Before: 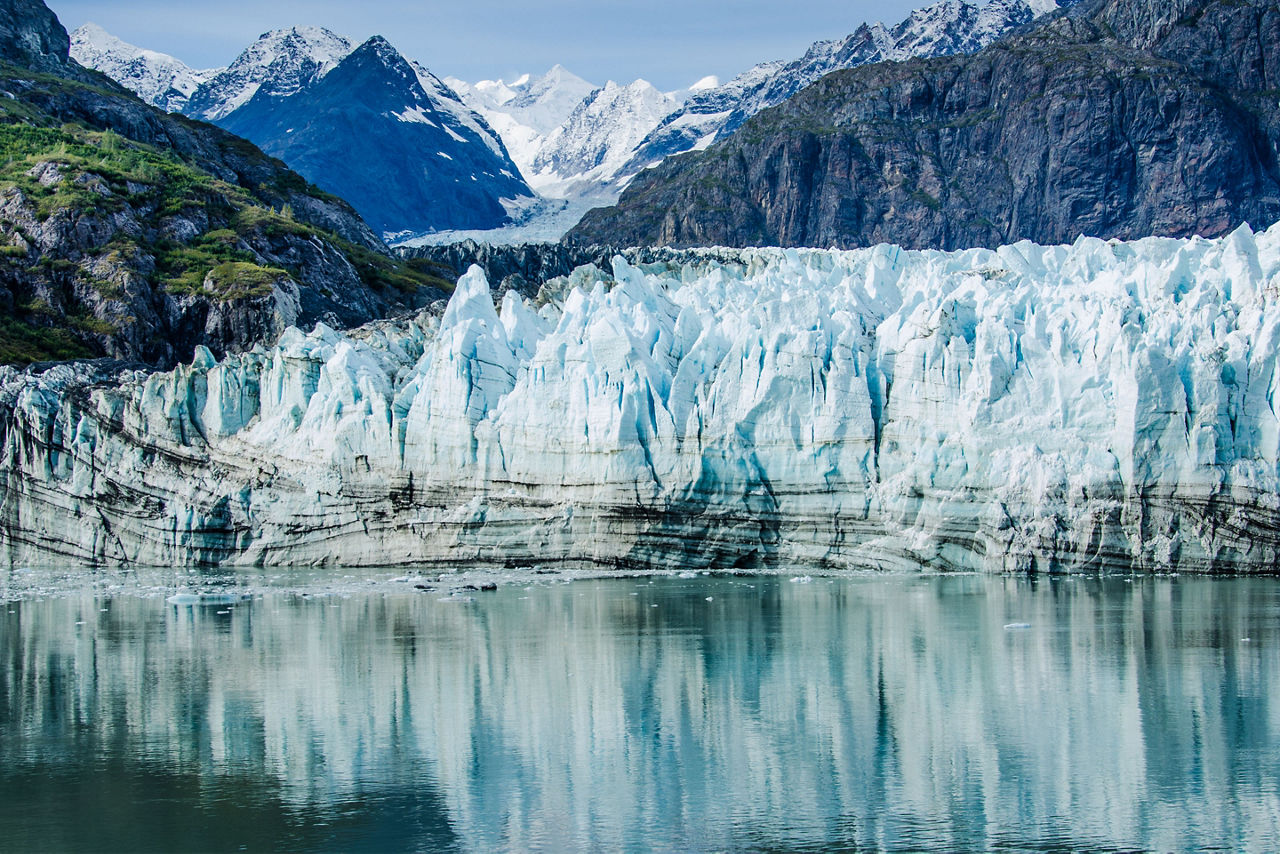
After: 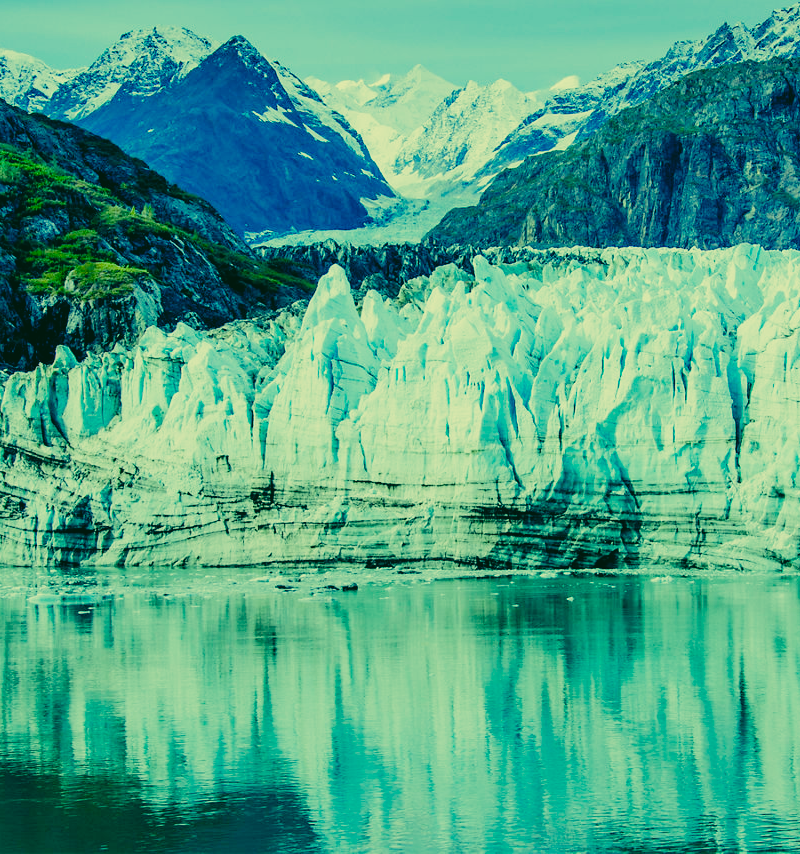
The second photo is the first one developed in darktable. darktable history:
color correction: highlights a* 2.27, highlights b* 34.02, shadows a* -36.07, shadows b* -6
filmic rgb: black relative exposure -7.65 EV, white relative exposure 4.56 EV, threshold 2.96 EV, hardness 3.61, contrast 1.057, add noise in highlights 0.001, preserve chrominance no, color science v3 (2019), use custom middle-gray values true, contrast in highlights soft, enable highlight reconstruction true
crop: left 10.882%, right 26.581%
color balance rgb: highlights gain › chroma 7.478%, highlights gain › hue 186.98°, perceptual saturation grading › global saturation 19.282%, perceptual brilliance grading › global brilliance 9.521%, perceptual brilliance grading › shadows 15.804%
